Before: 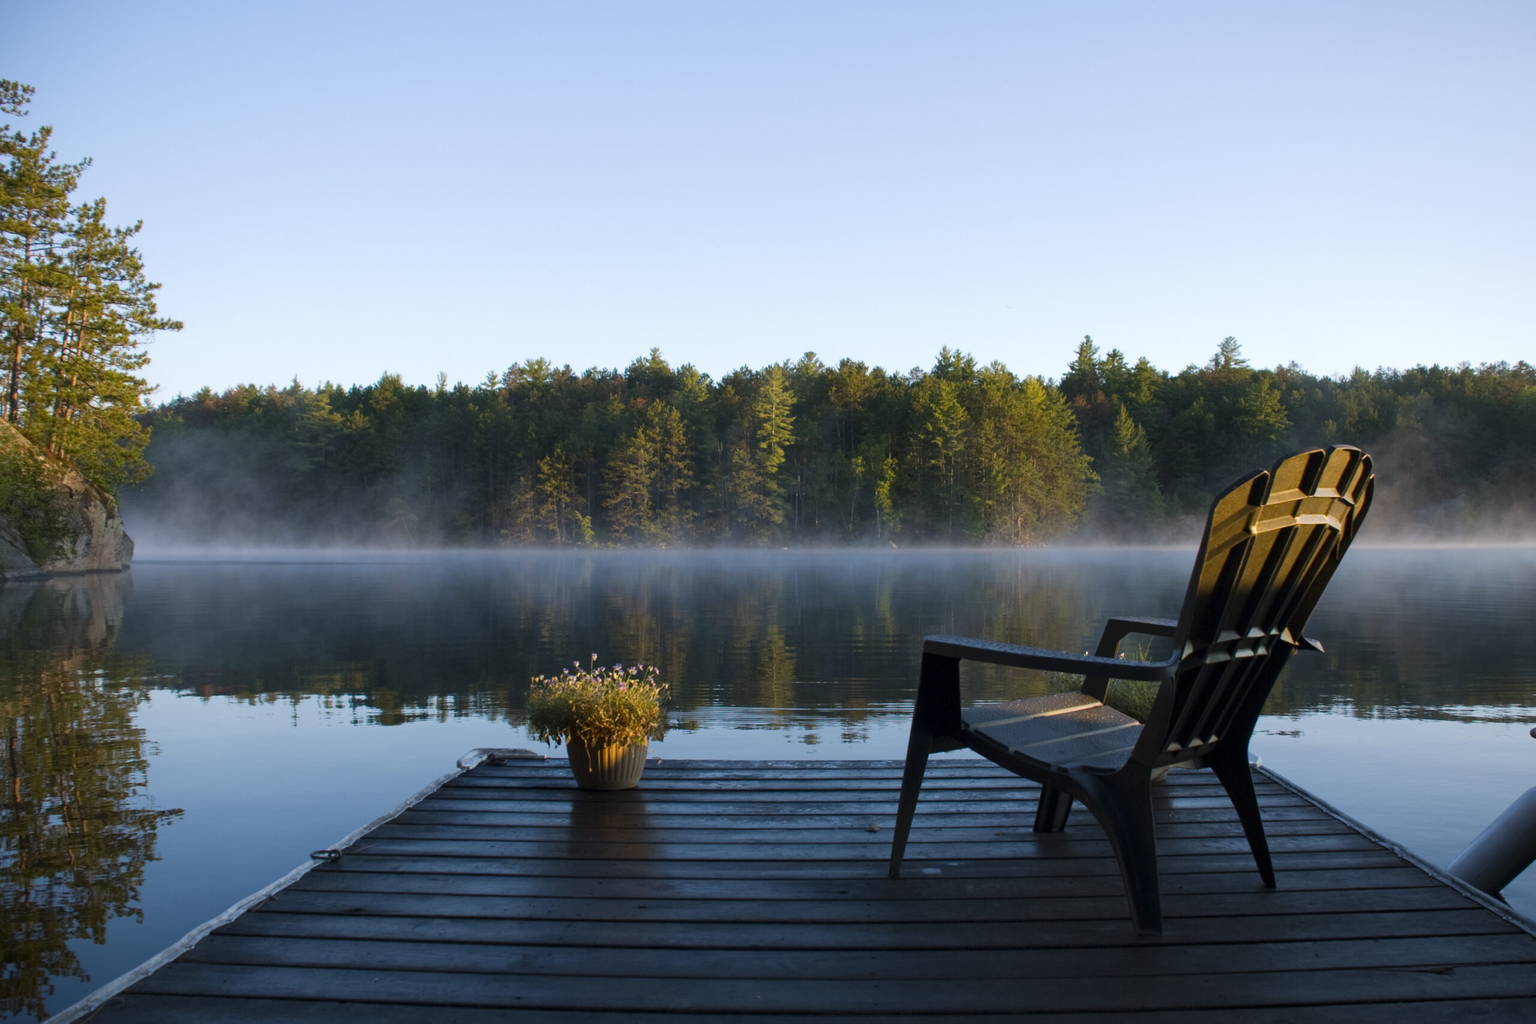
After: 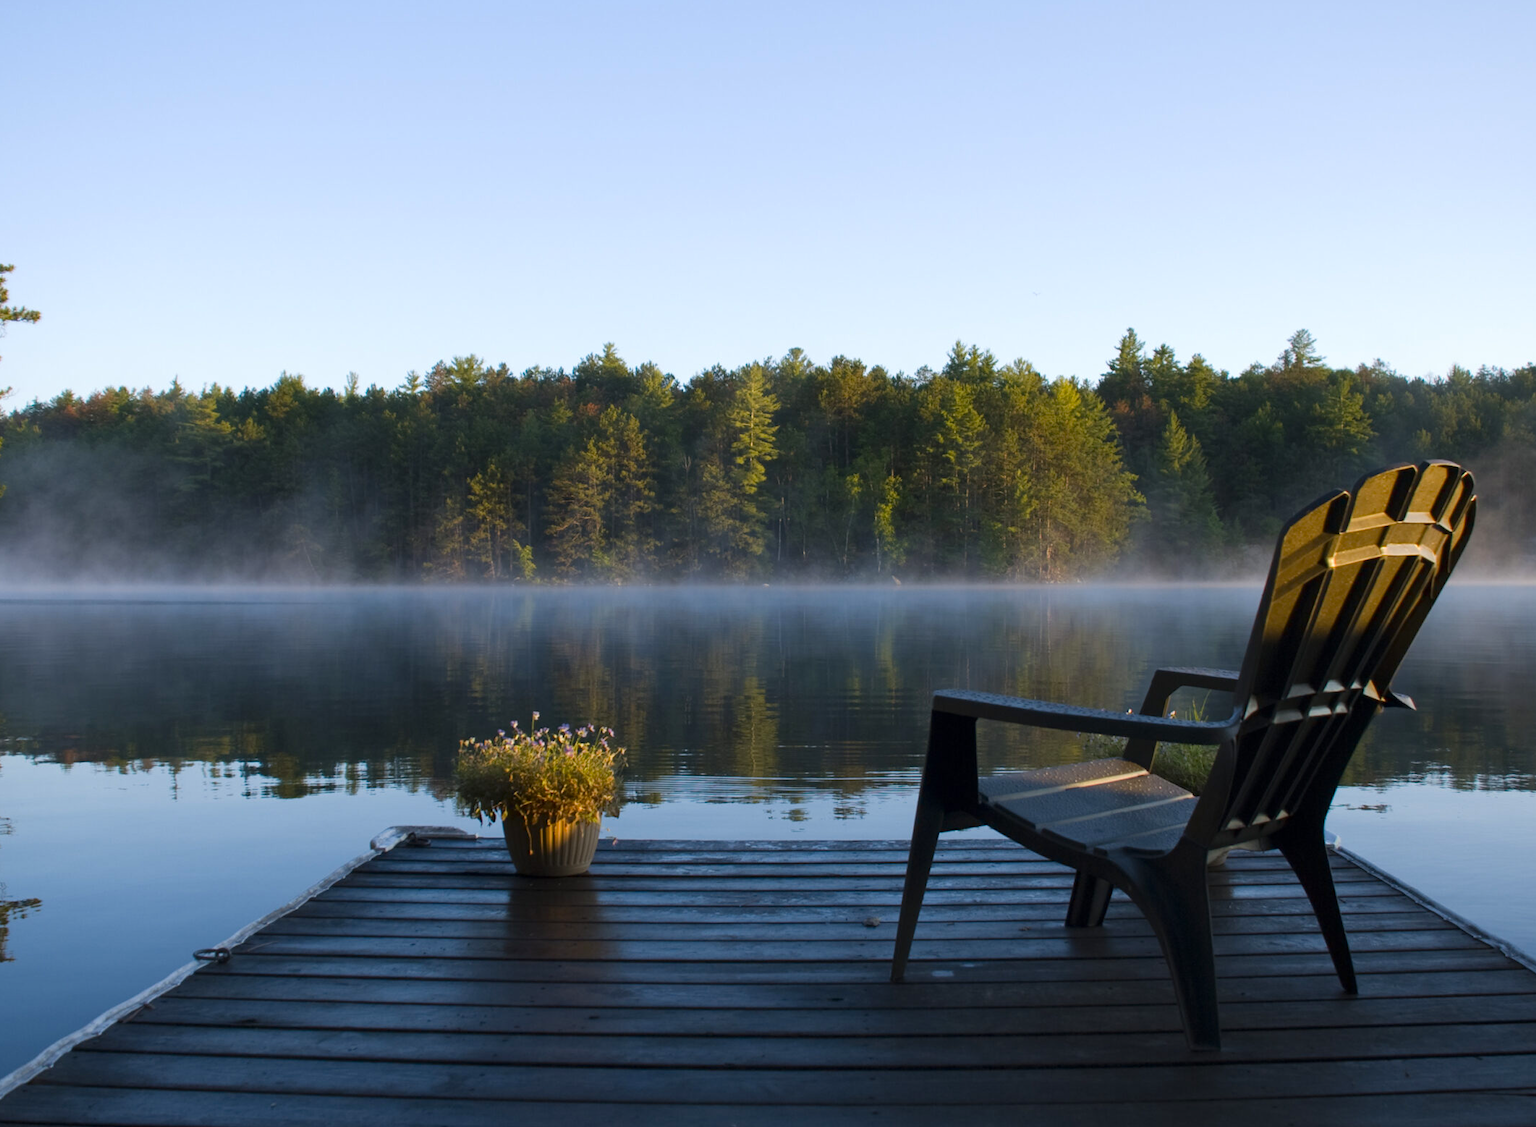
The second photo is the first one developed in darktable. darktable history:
crop: left 9.779%, top 6.253%, right 7.274%, bottom 2.394%
color correction: highlights b* -0.04, saturation 1.15
